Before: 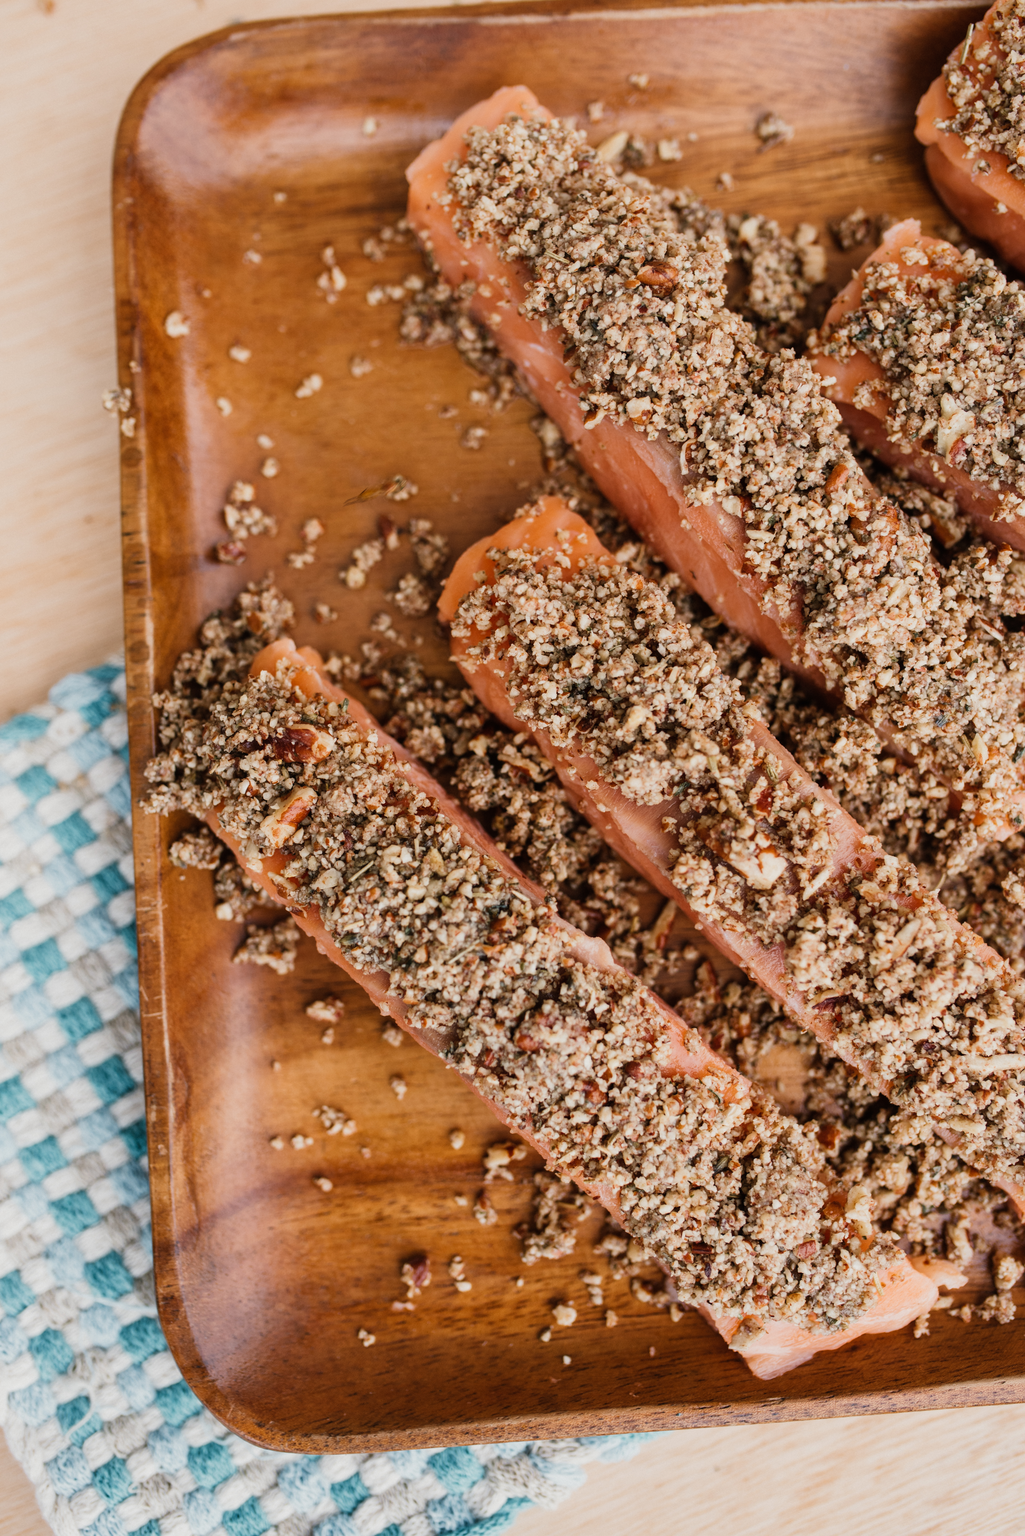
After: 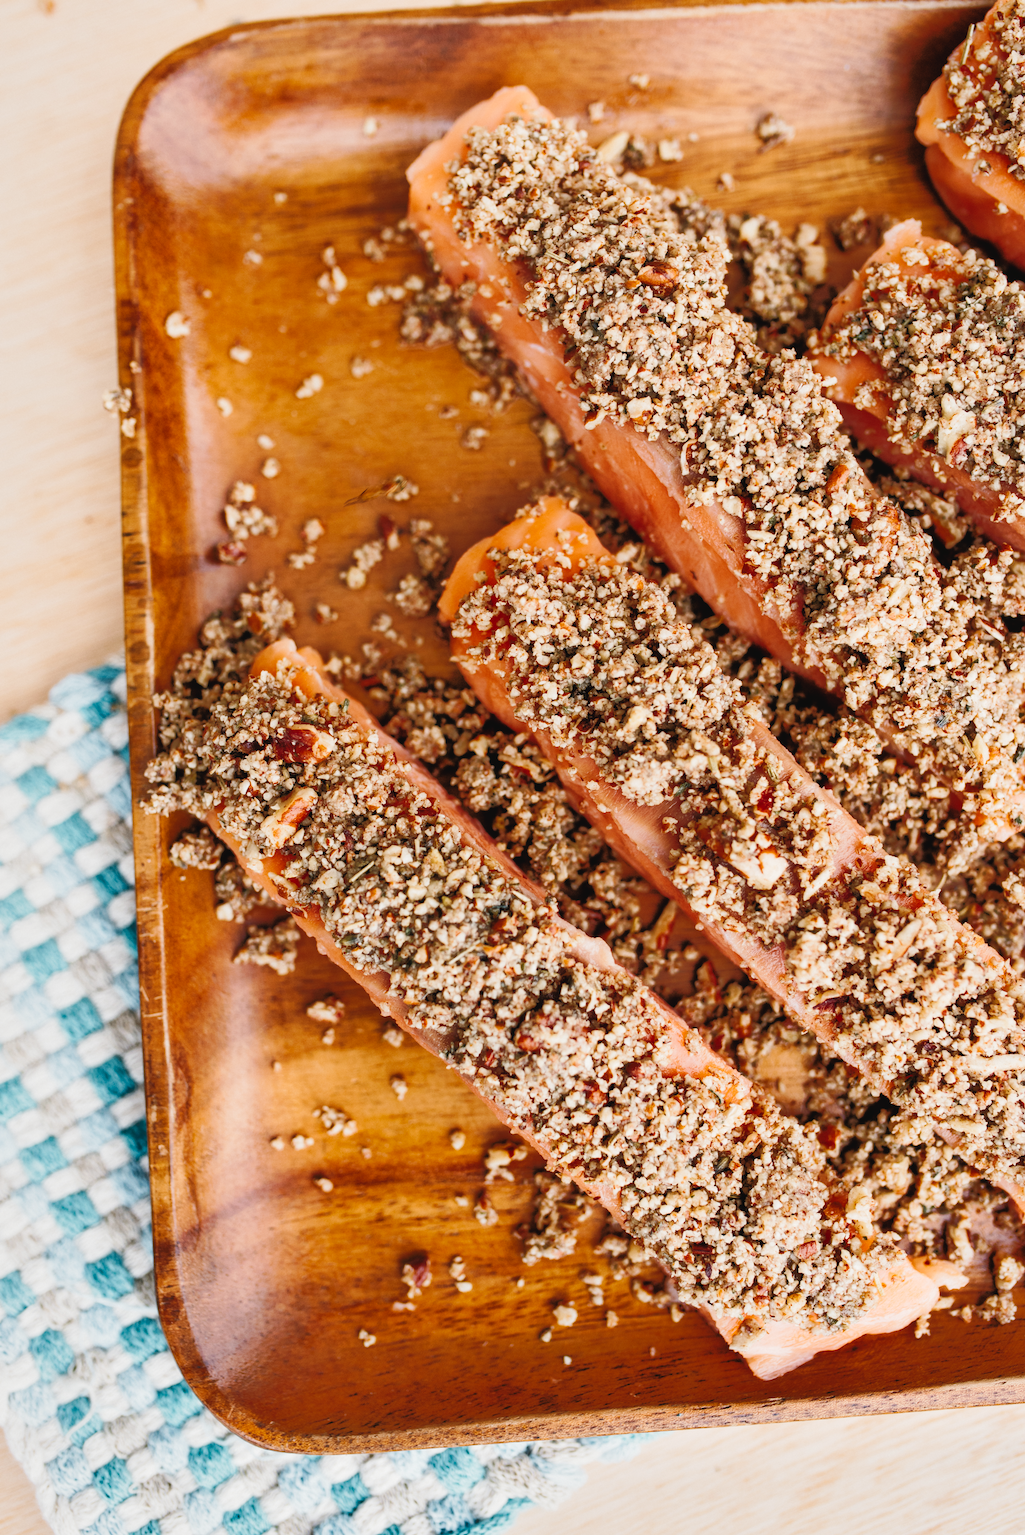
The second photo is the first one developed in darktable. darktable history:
tone equalizer: -8 EV -0.528 EV, -7 EV -0.319 EV, -6 EV -0.083 EV, -5 EV 0.413 EV, -4 EV 0.985 EV, -3 EV 0.791 EV, -2 EV -0.01 EV, -1 EV 0.14 EV, +0 EV -0.012 EV, smoothing 1
tone curve: curves: ch0 [(0, 0) (0.003, 0.031) (0.011, 0.033) (0.025, 0.036) (0.044, 0.045) (0.069, 0.06) (0.1, 0.079) (0.136, 0.109) (0.177, 0.15) (0.224, 0.192) (0.277, 0.262) (0.335, 0.347) (0.399, 0.433) (0.468, 0.528) (0.543, 0.624) (0.623, 0.705) (0.709, 0.788) (0.801, 0.865) (0.898, 0.933) (1, 1)], preserve colors none
color balance: mode lift, gamma, gain (sRGB)
